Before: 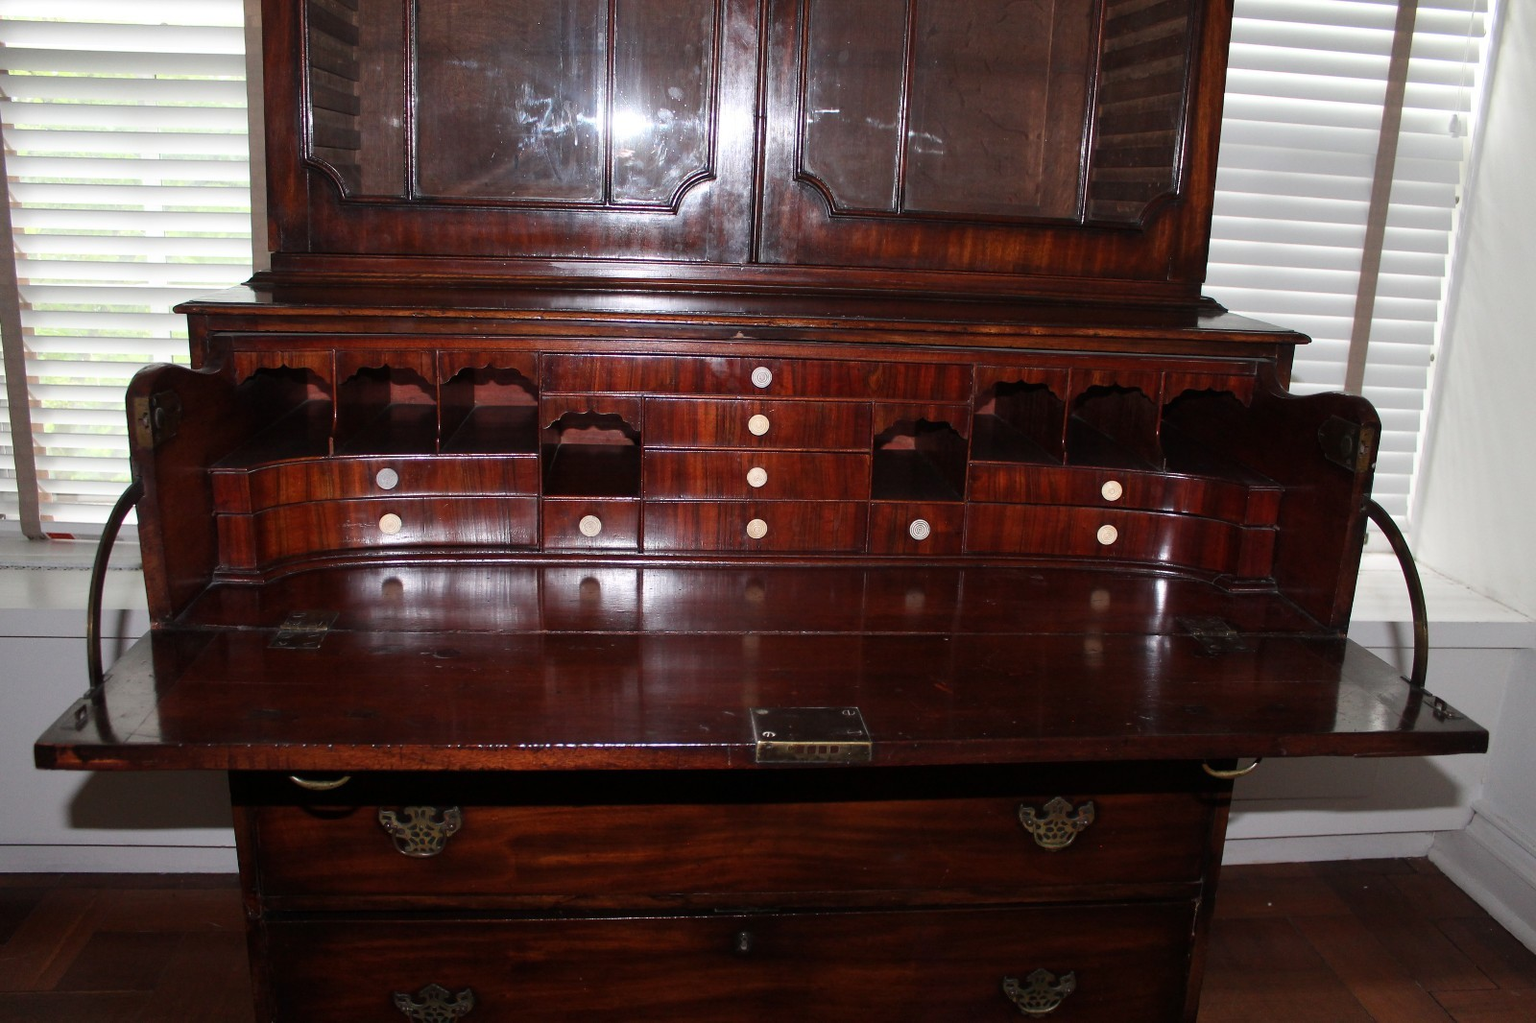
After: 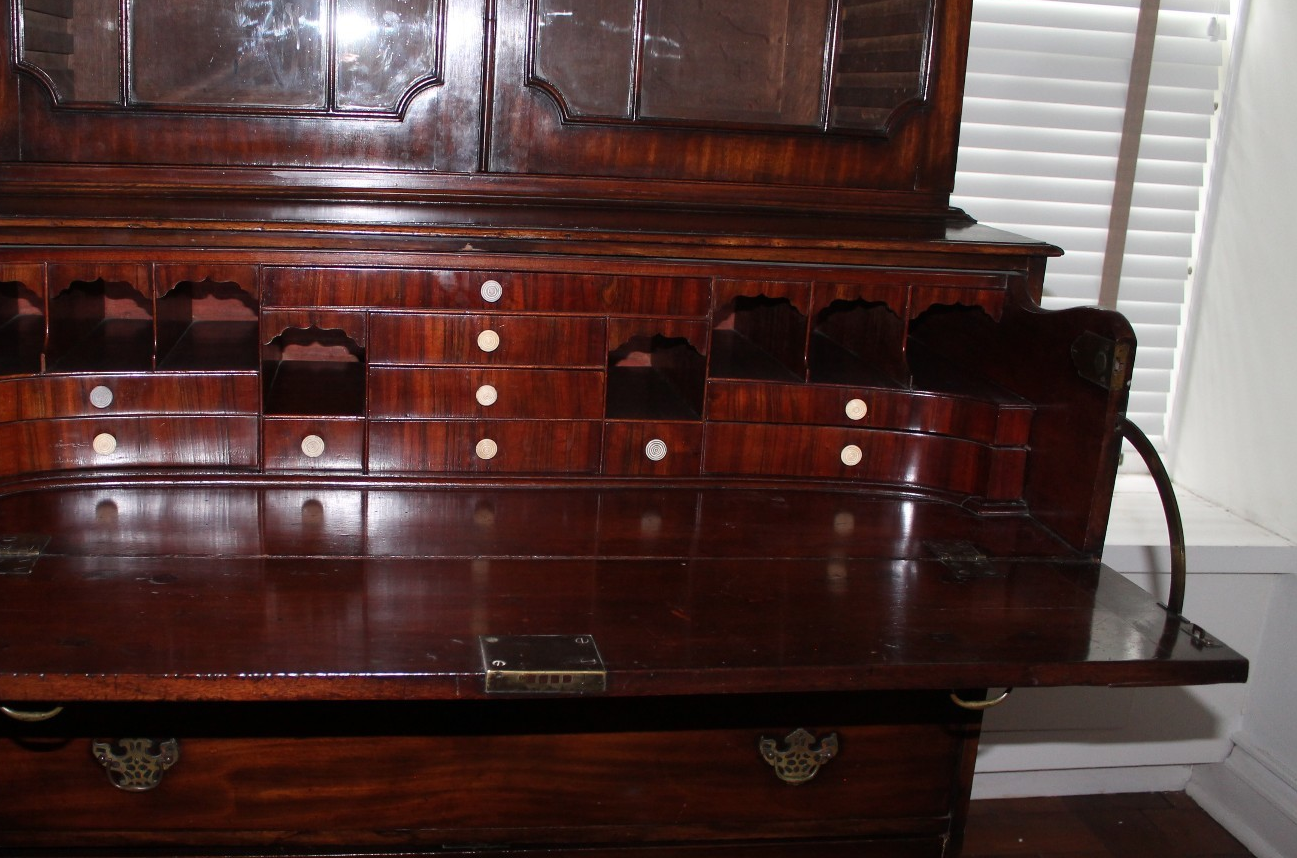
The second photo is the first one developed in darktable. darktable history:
crop: left 18.935%, top 9.632%, right 0.001%, bottom 9.762%
